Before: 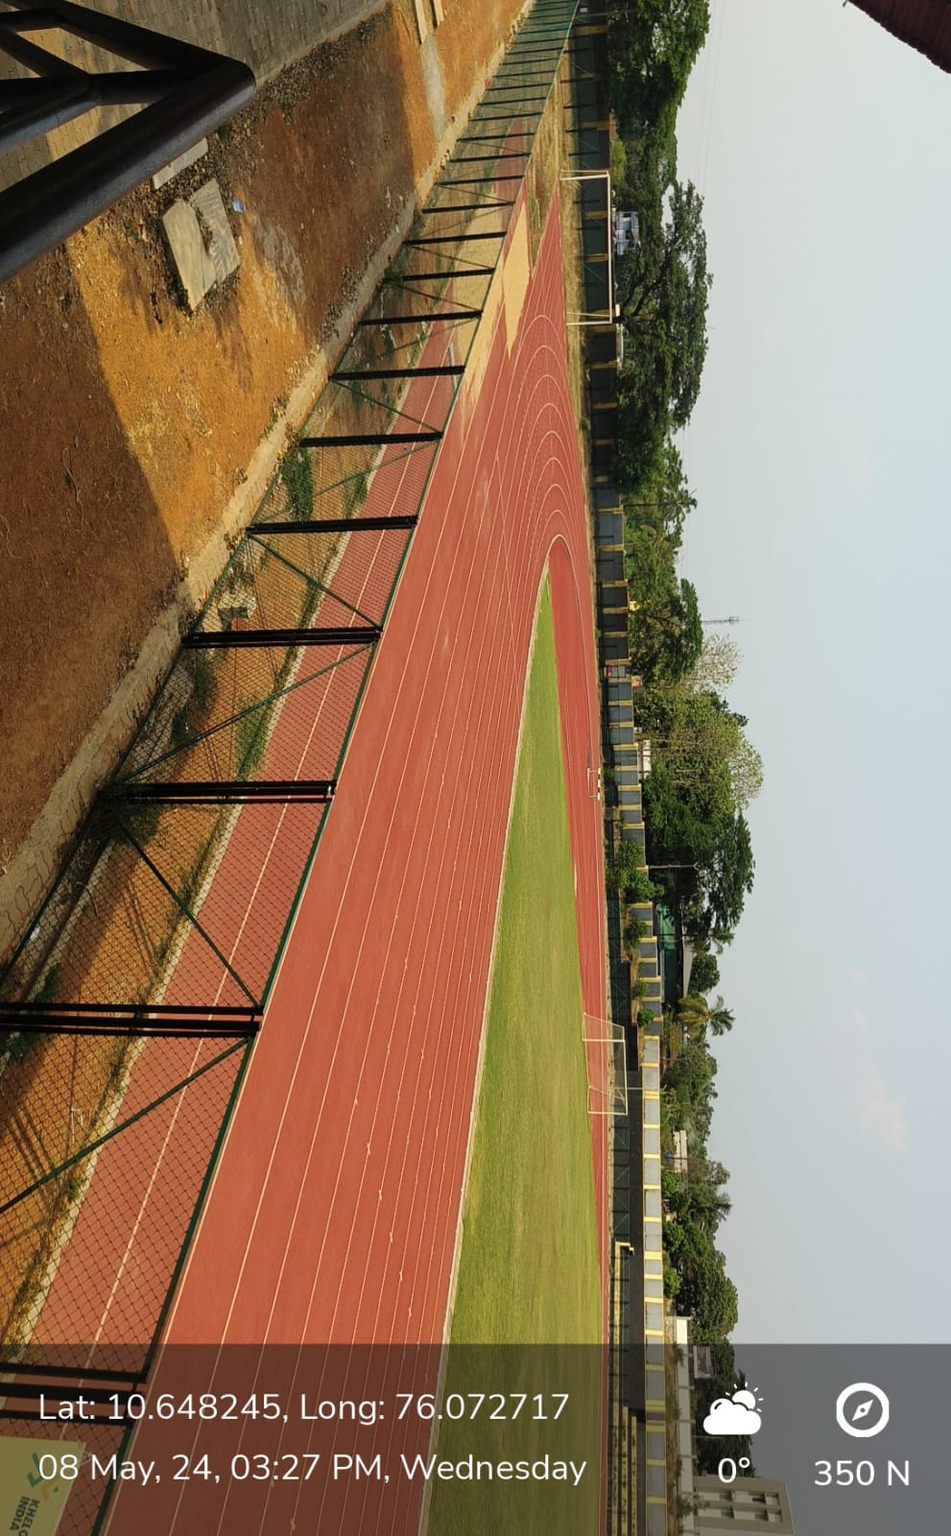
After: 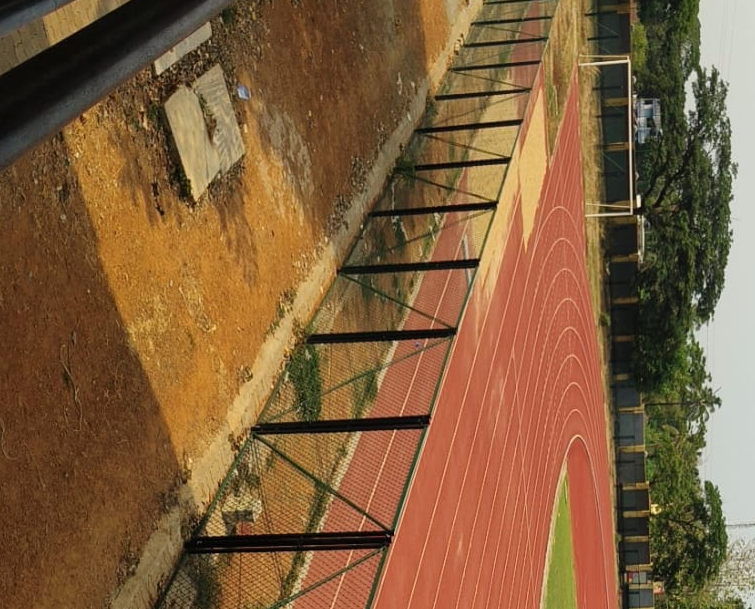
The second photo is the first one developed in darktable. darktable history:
white balance: red 1.009, blue 0.985
crop: left 0.579%, top 7.627%, right 23.167%, bottom 54.275%
